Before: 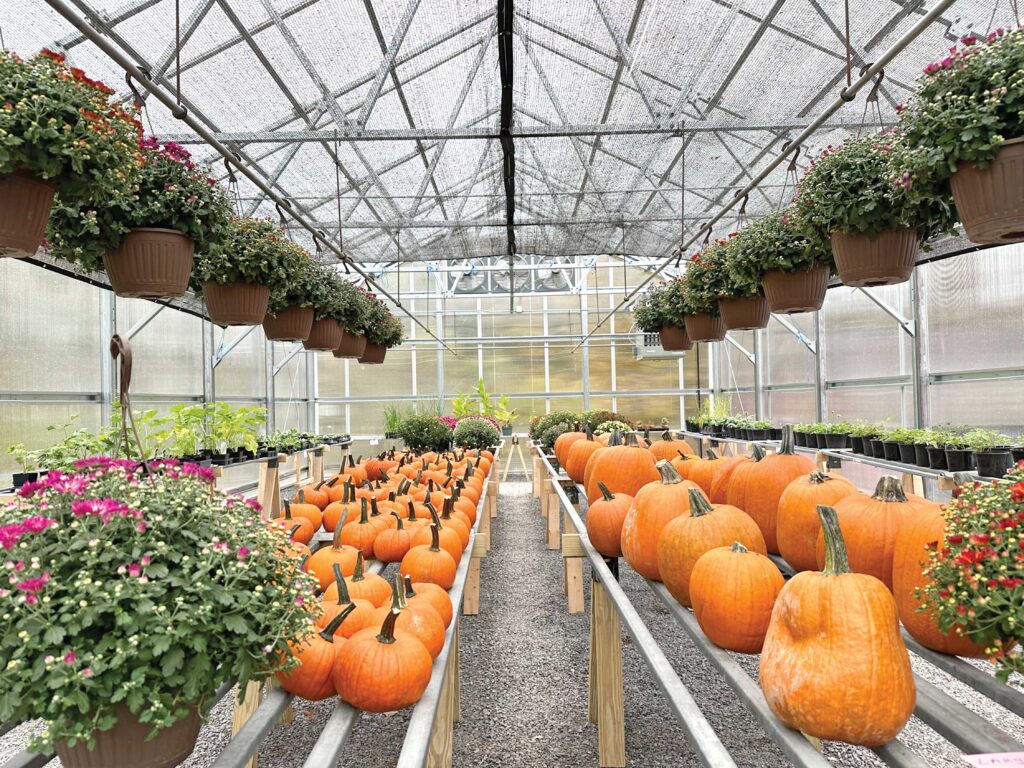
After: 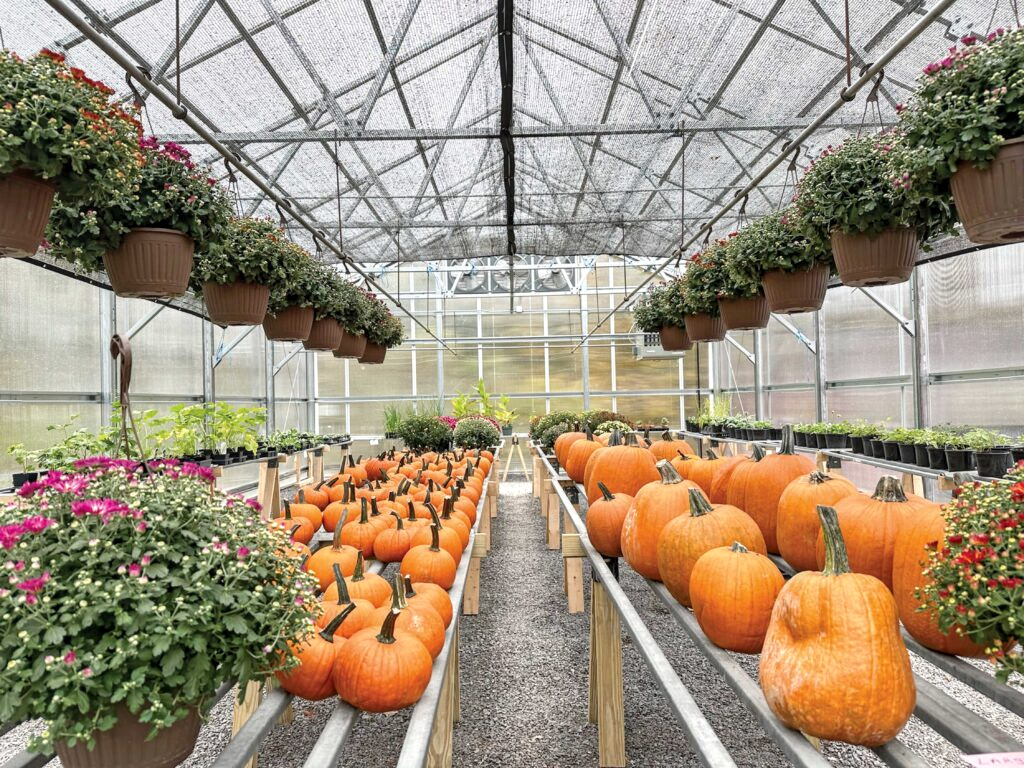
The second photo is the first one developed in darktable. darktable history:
local contrast: on, module defaults
exposure: exposure -0.041 EV
